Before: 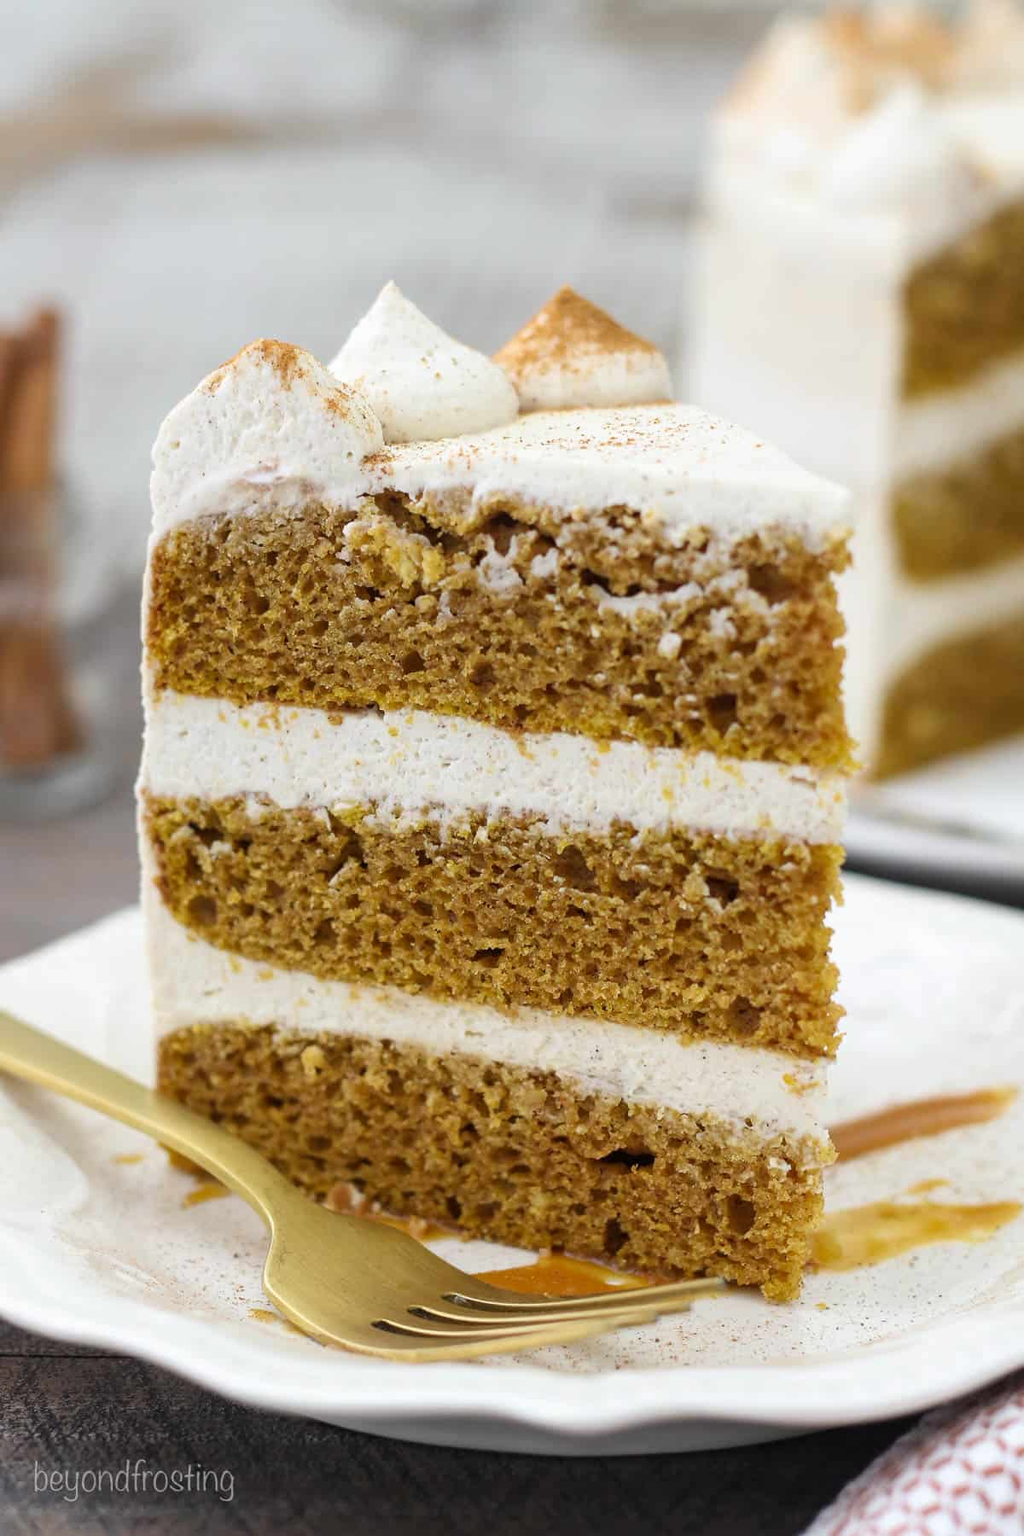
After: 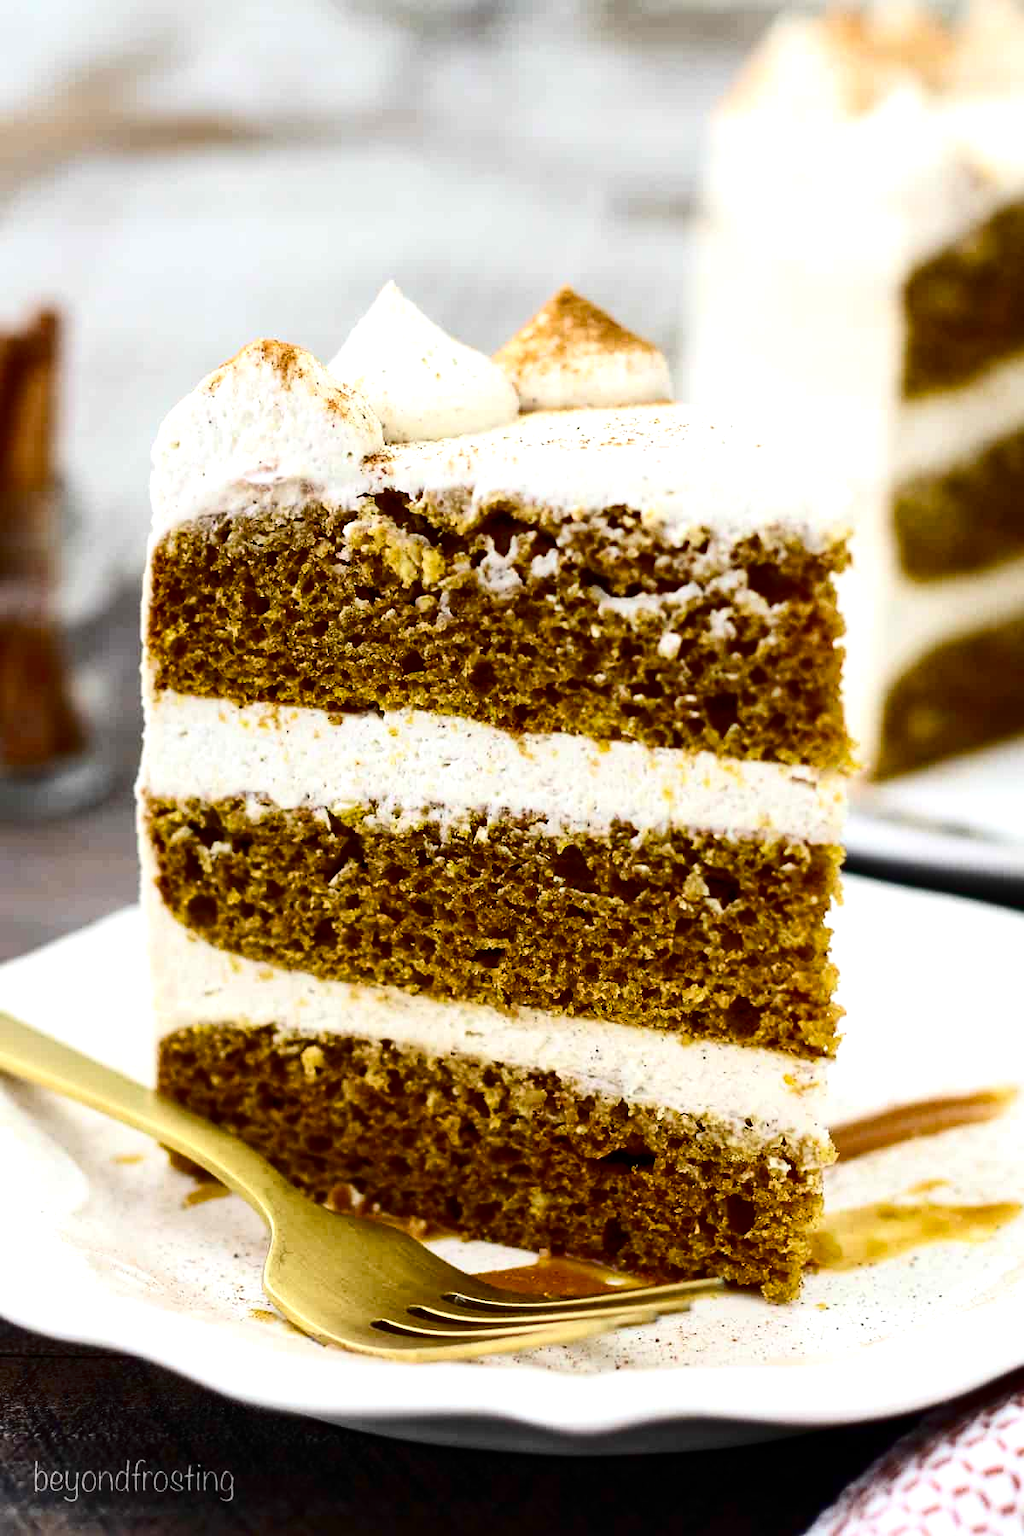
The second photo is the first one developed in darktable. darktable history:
contrast brightness saturation: contrast 0.24, brightness -0.24, saturation 0.14
color balance rgb: shadows lift › luminance -20%, power › hue 72.24°, highlights gain › luminance 15%, global offset › hue 171.6°, perceptual saturation grading › global saturation 14.09%, perceptual saturation grading › highlights -25%, perceptual saturation grading › shadows 25%, global vibrance 25%, contrast 10%
